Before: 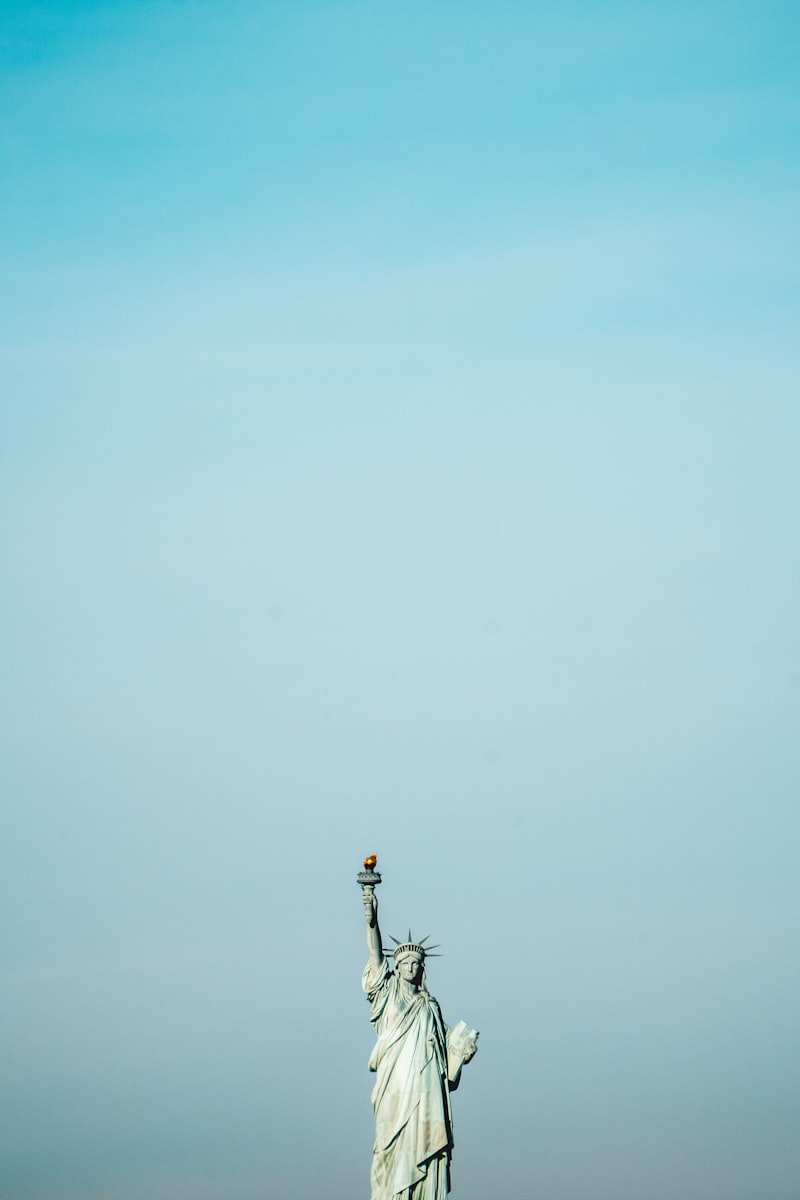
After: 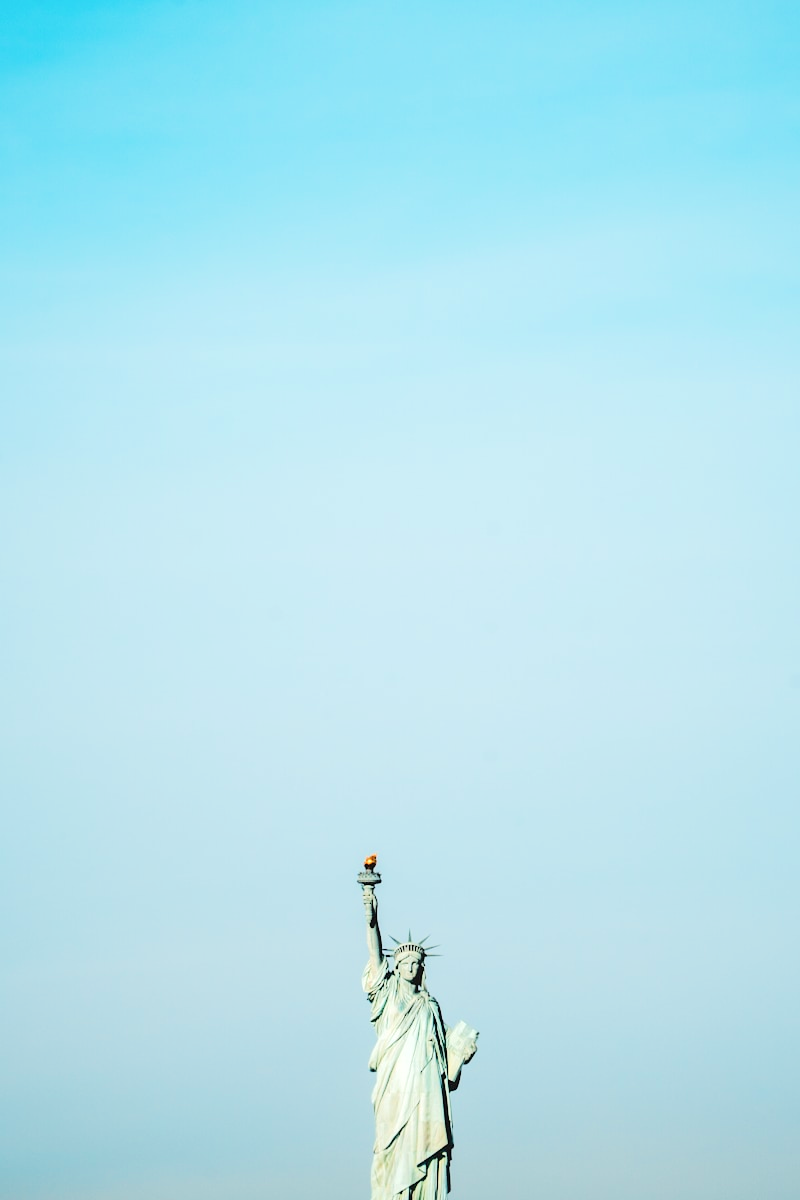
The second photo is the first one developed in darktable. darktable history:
tone equalizer: -7 EV 0.156 EV, -6 EV 0.628 EV, -5 EV 1.16 EV, -4 EV 1.31 EV, -3 EV 1.12 EV, -2 EV 0.6 EV, -1 EV 0.165 EV, edges refinement/feathering 500, mask exposure compensation -1.57 EV, preserve details no
contrast brightness saturation: saturation -0.043
